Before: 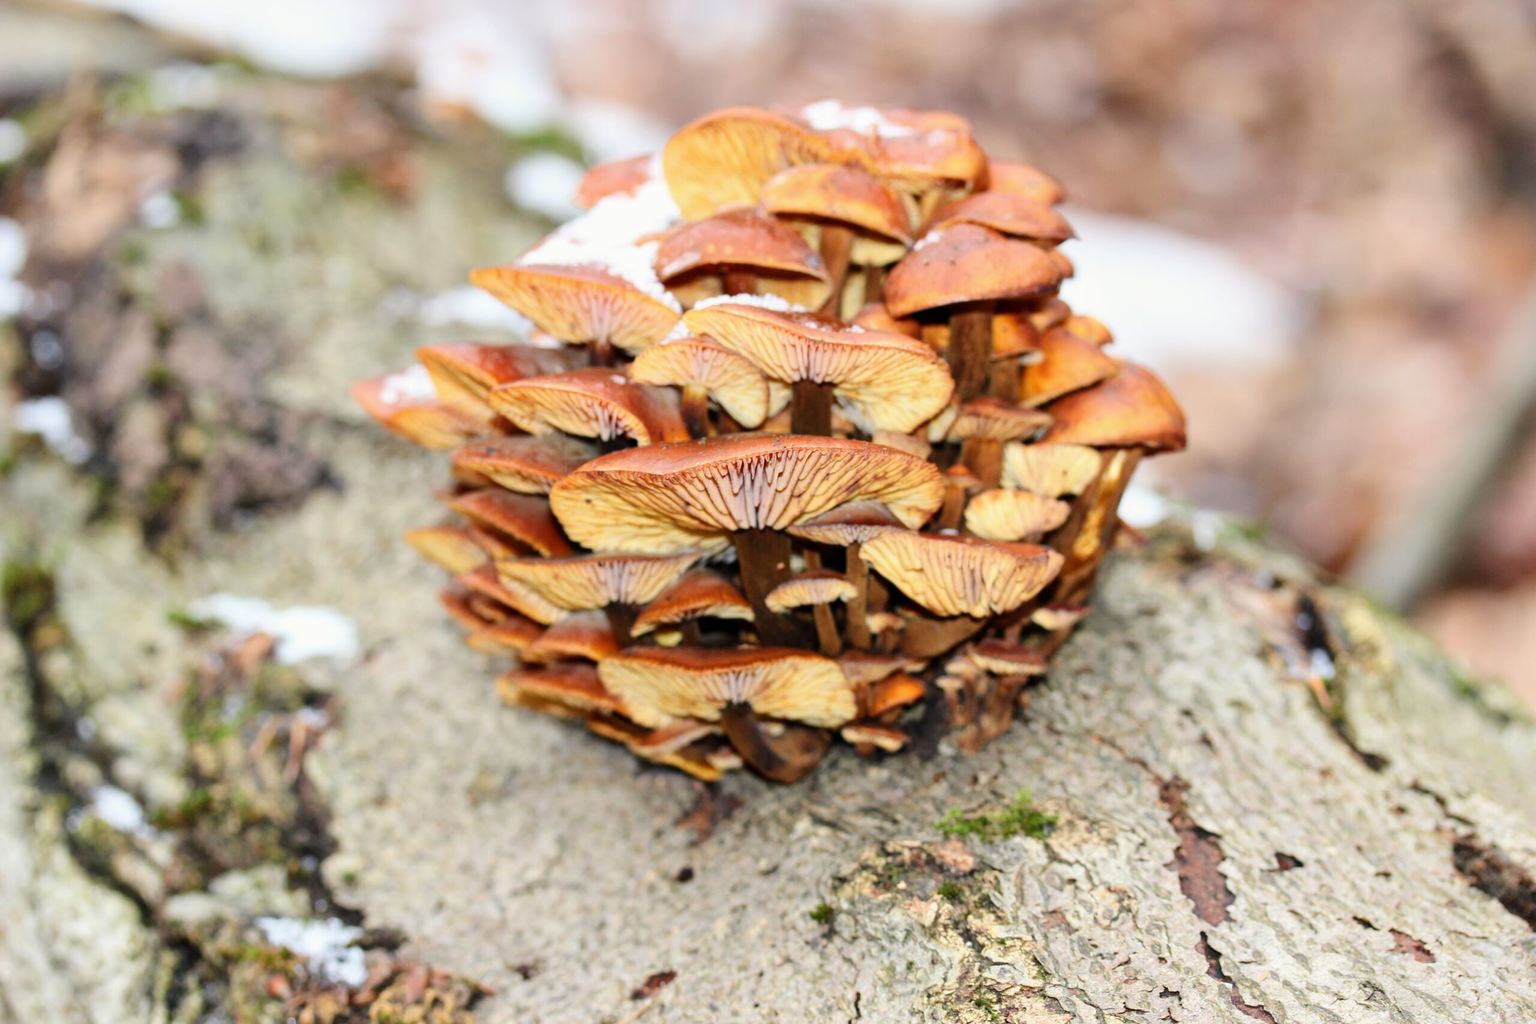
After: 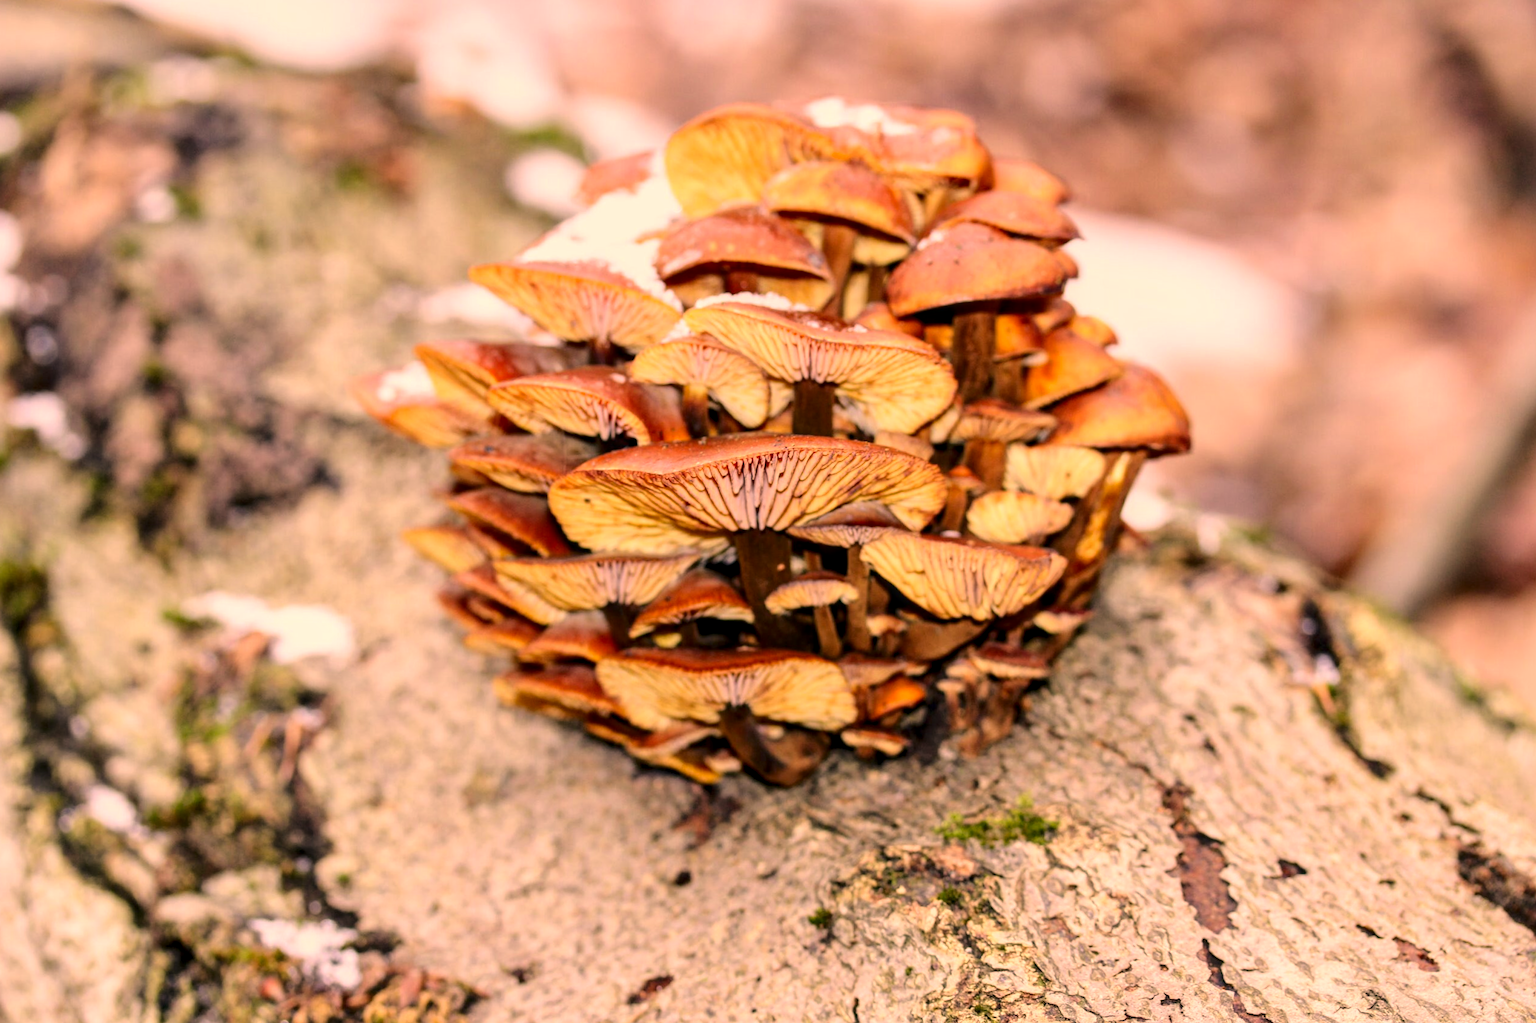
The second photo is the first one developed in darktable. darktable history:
color correction: highlights a* 22.66, highlights b* 21.55
crop and rotate: angle -0.341°
local contrast: detail 130%
exposure: exposure -0.047 EV, compensate highlight preservation false
tone curve: curves: ch0 [(0, 0) (0.08, 0.056) (0.4, 0.4) (0.6, 0.612) (0.92, 0.924) (1, 1)], color space Lab, independent channels, preserve colors none
